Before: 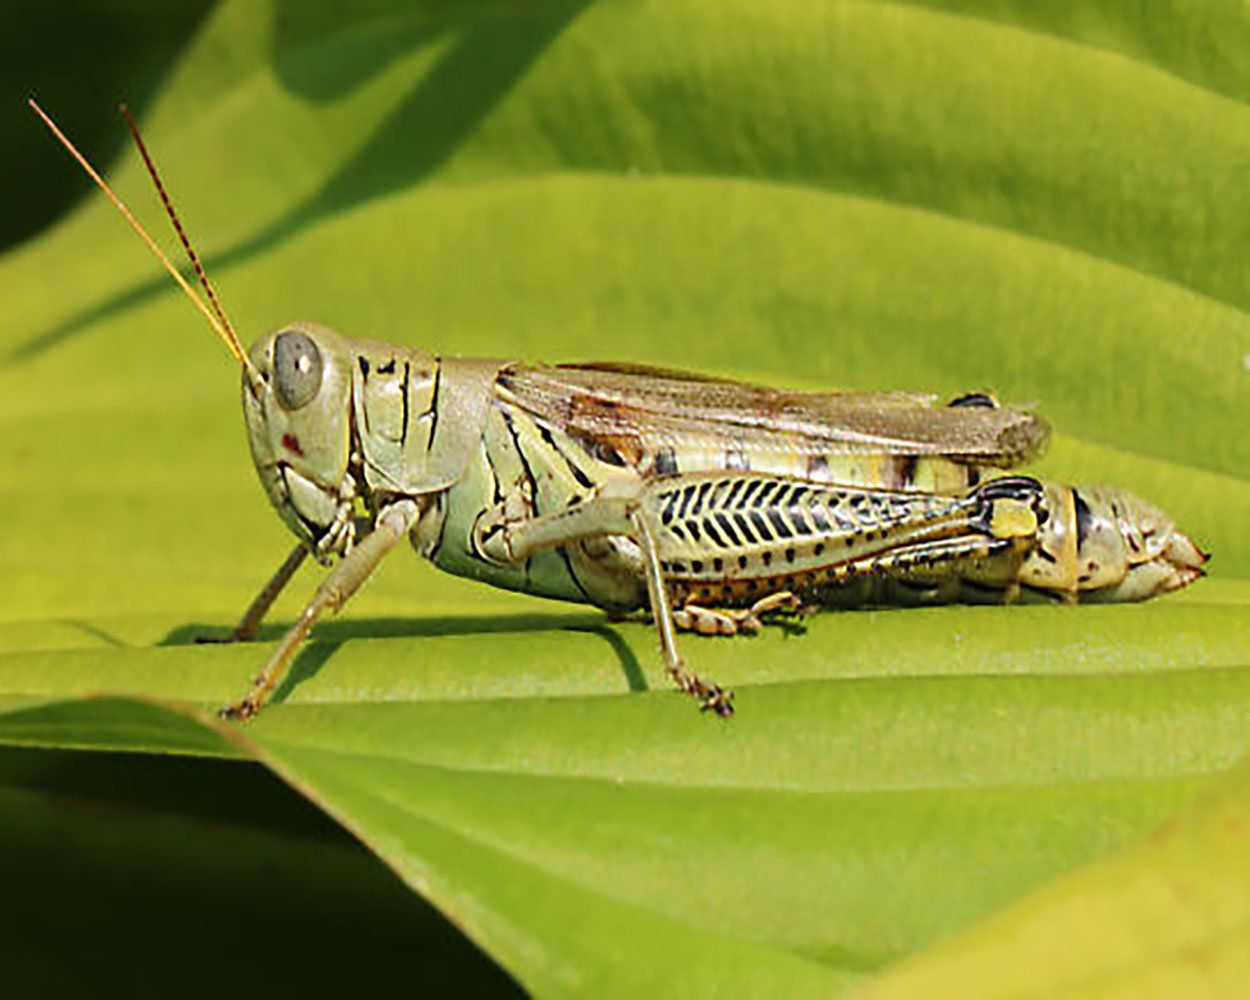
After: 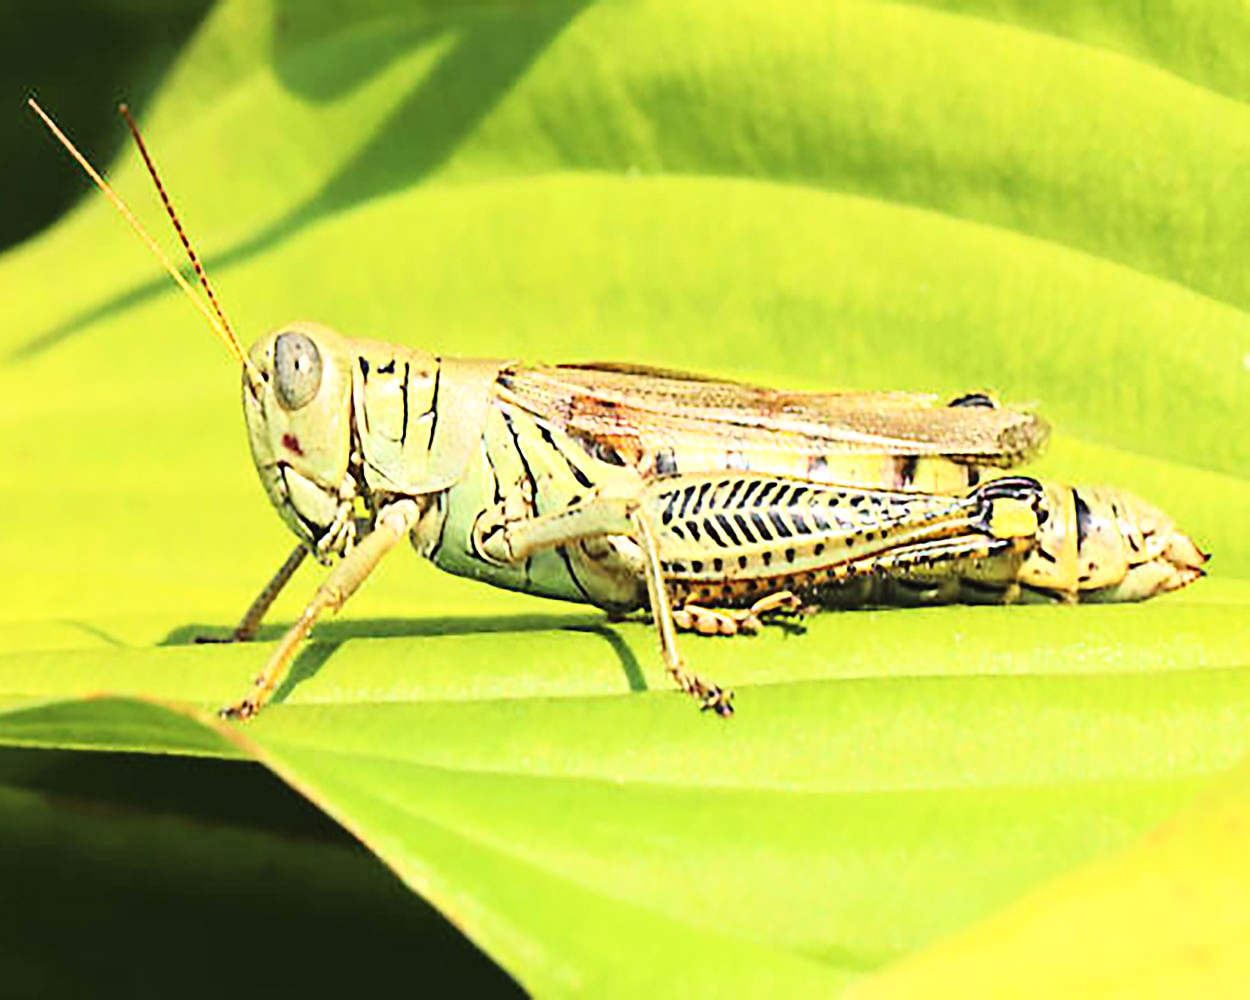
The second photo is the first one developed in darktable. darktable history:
sharpen: amount 0.2
base curve: curves: ch0 [(0, 0) (0.028, 0.03) (0.121, 0.232) (0.46, 0.748) (0.859, 0.968) (1, 1)]
exposure: black level correction -0.002, exposure 0.54 EV, compensate highlight preservation false
